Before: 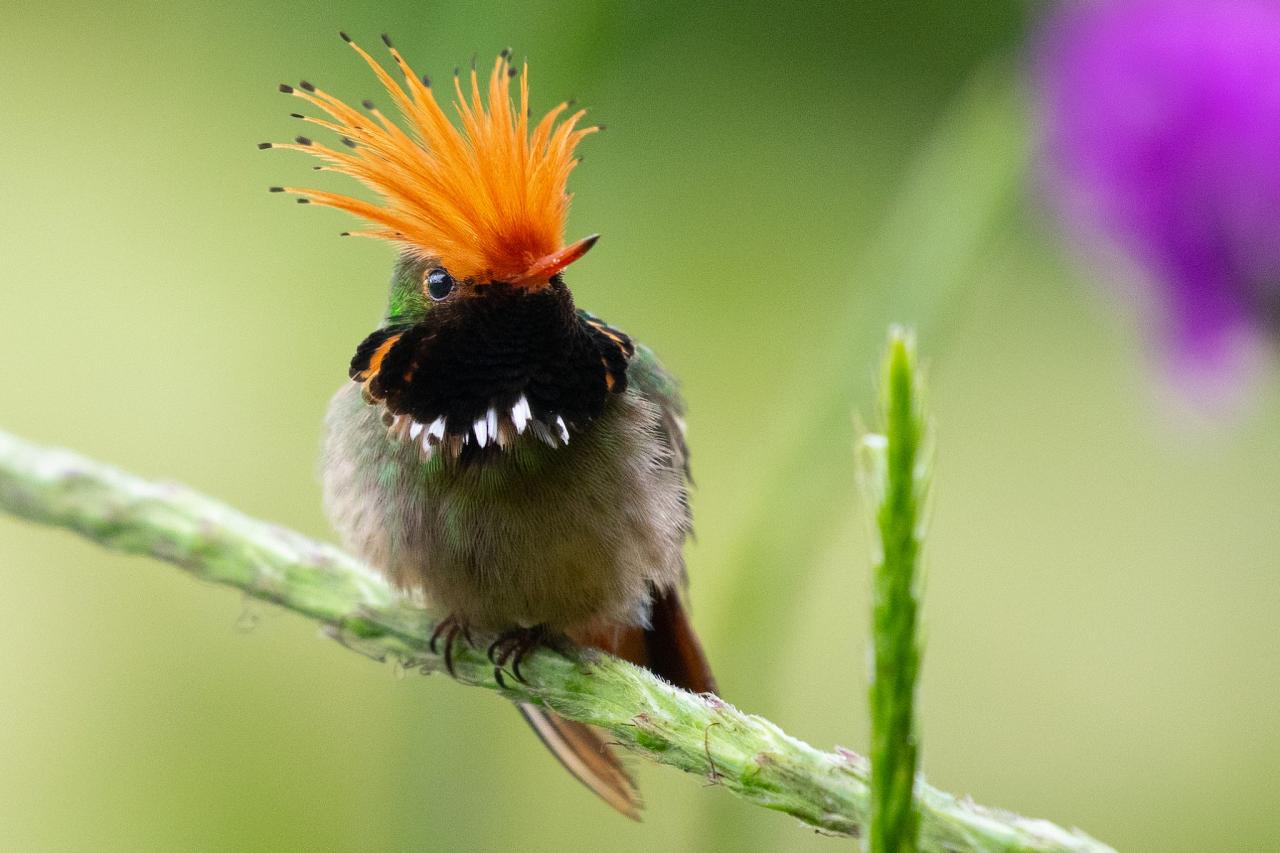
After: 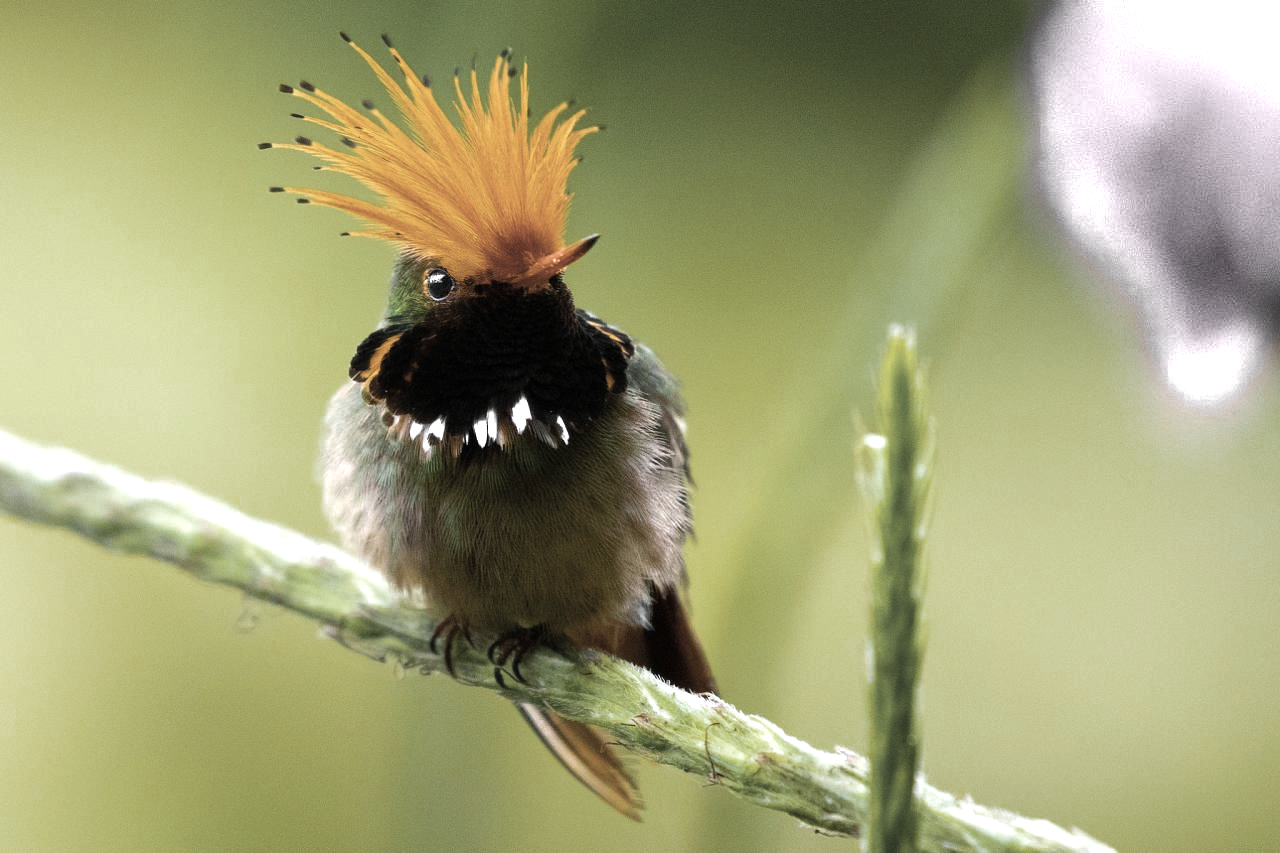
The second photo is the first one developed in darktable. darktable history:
color balance rgb: shadows lift › chroma 3.871%, shadows lift › hue 90.52°, linear chroma grading › global chroma 15.37%, perceptual saturation grading › global saturation 31.203%, perceptual brilliance grading › highlights 15.489%, perceptual brilliance grading › shadows -14.408%, global vibrance 45.674%
color zones: curves: ch0 [(0, 0.613) (0.01, 0.613) (0.245, 0.448) (0.498, 0.529) (0.642, 0.665) (0.879, 0.777) (0.99, 0.613)]; ch1 [(0, 0.035) (0.121, 0.189) (0.259, 0.197) (0.415, 0.061) (0.589, 0.022) (0.732, 0.022) (0.857, 0.026) (0.991, 0.053)]
